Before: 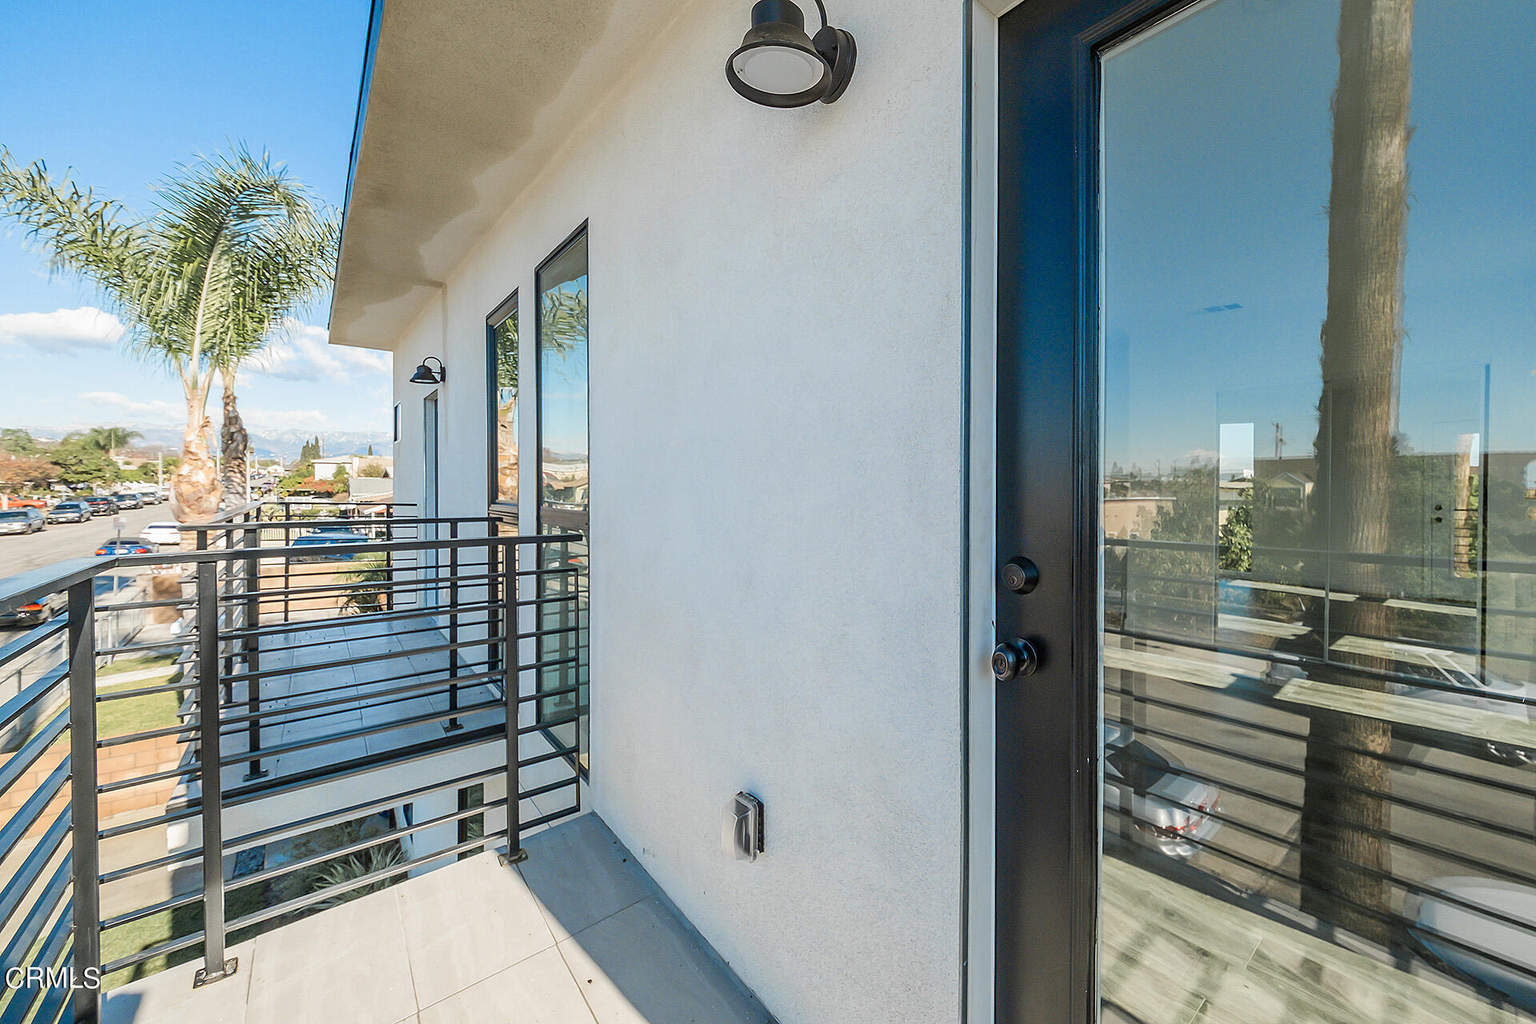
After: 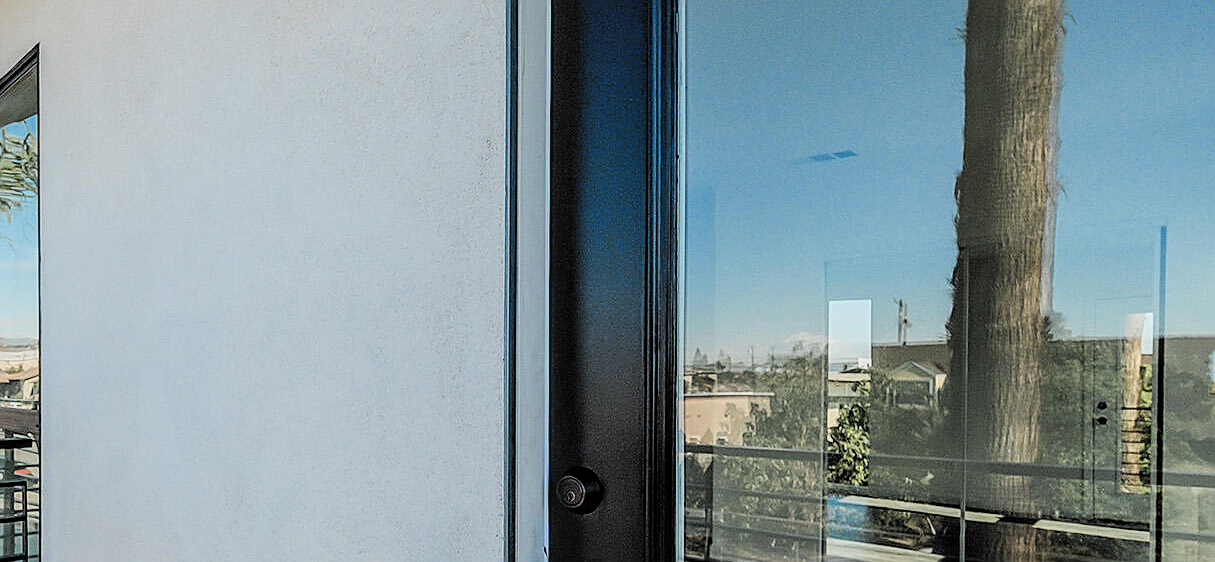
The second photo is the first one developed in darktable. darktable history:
crop: left 36.278%, top 17.956%, right 0.39%, bottom 38.094%
local contrast: on, module defaults
sharpen: on, module defaults
filmic rgb: black relative exposure -5 EV, white relative exposure 3.97 EV, hardness 2.89, contrast 1.401, highlights saturation mix -29.82%, color science v6 (2022)
